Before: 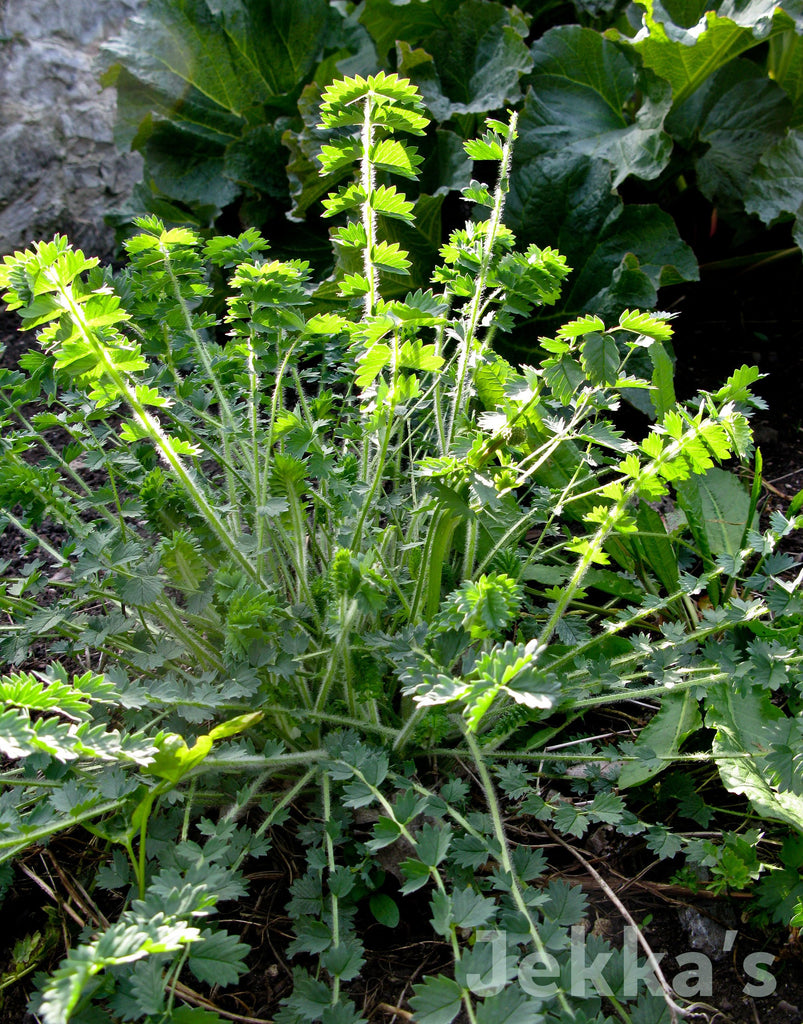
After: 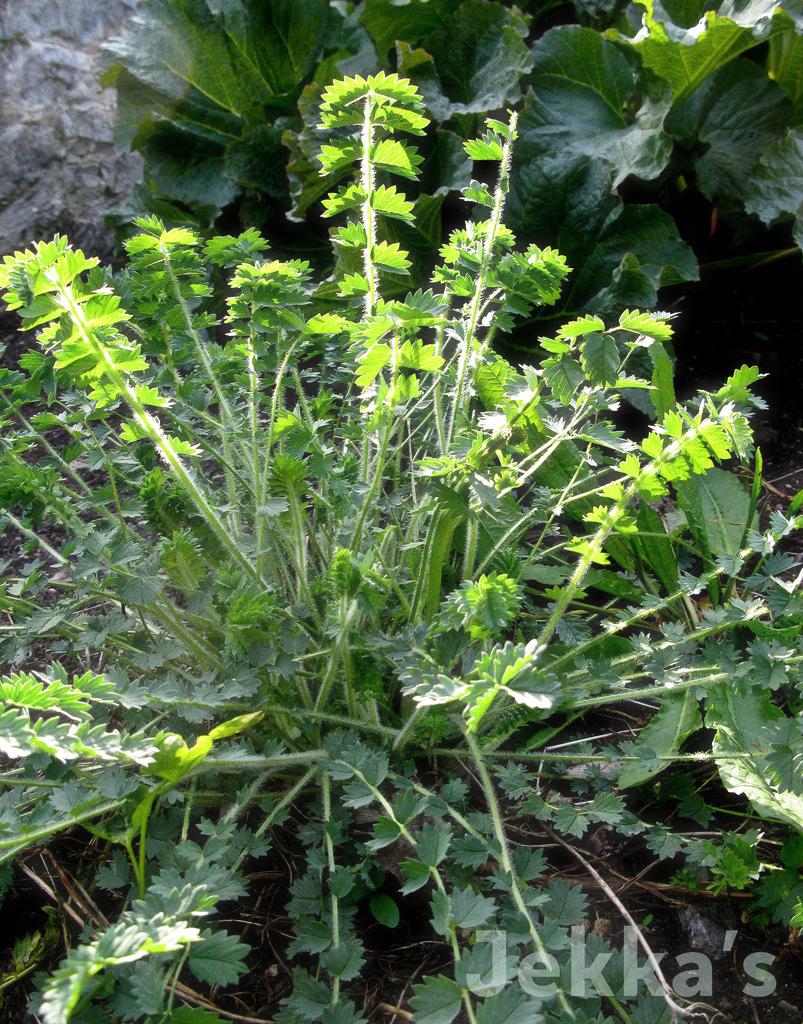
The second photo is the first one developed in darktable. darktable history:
grain: coarseness 0.09 ISO, strength 16.61%
haze removal: strength -0.1, adaptive false
tone equalizer: on, module defaults
